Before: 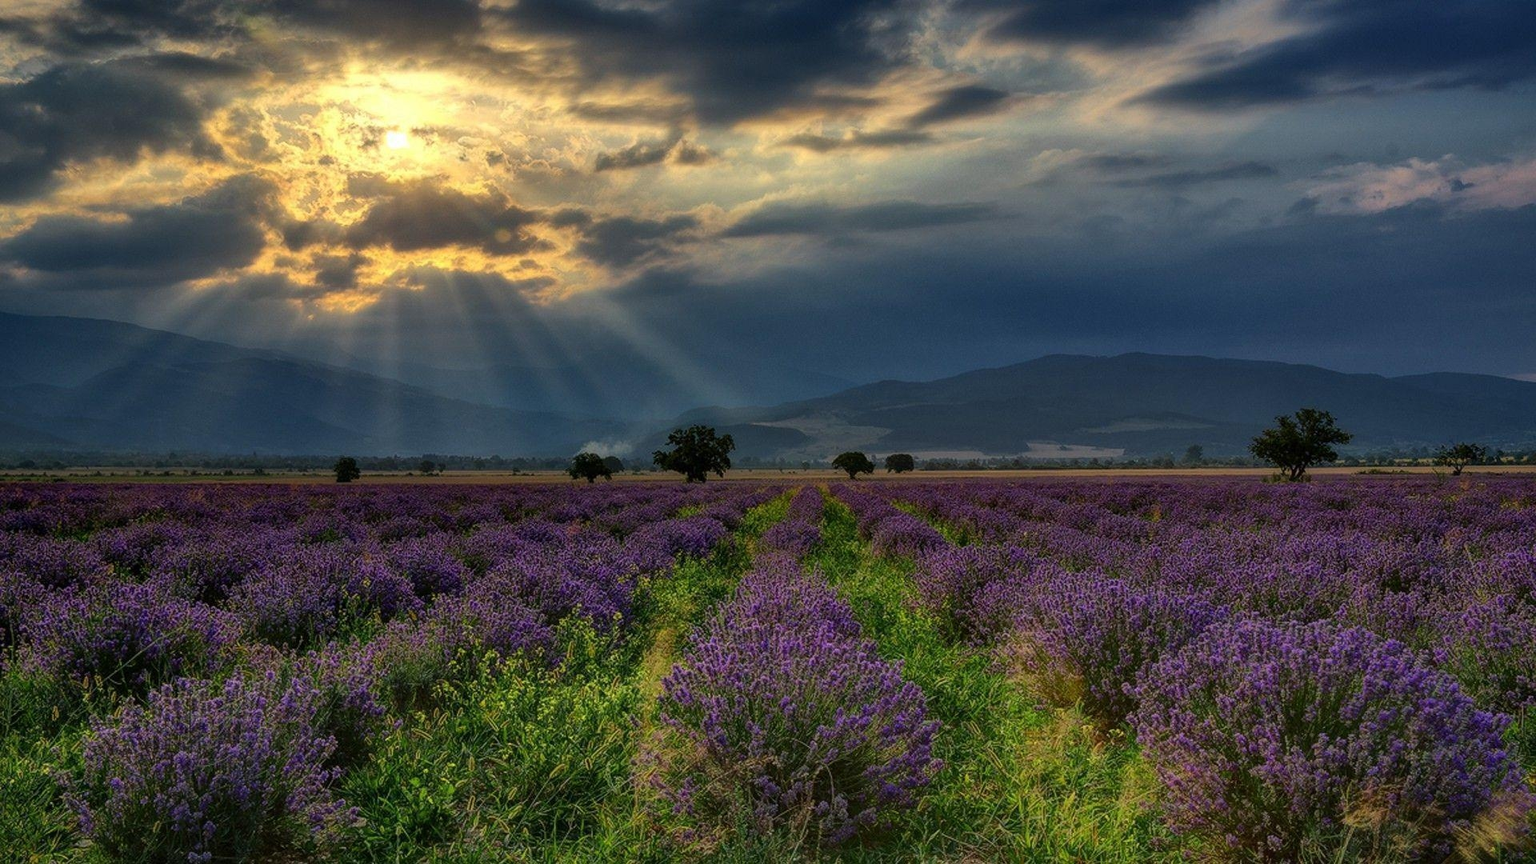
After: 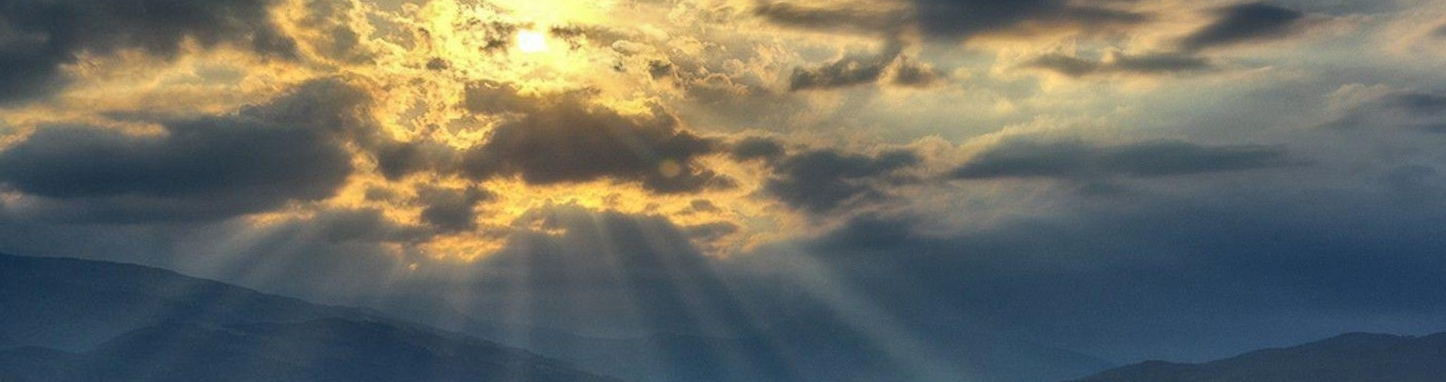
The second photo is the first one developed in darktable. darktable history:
shadows and highlights: shadows 40, highlights -54, highlights color adjustment 46%, low approximation 0.01, soften with gaussian
rotate and perspective: rotation 0.679°, lens shift (horizontal) 0.136, crop left 0.009, crop right 0.991, crop top 0.078, crop bottom 0.95
crop: left 0.579%, top 7.627%, right 23.167%, bottom 54.275%
